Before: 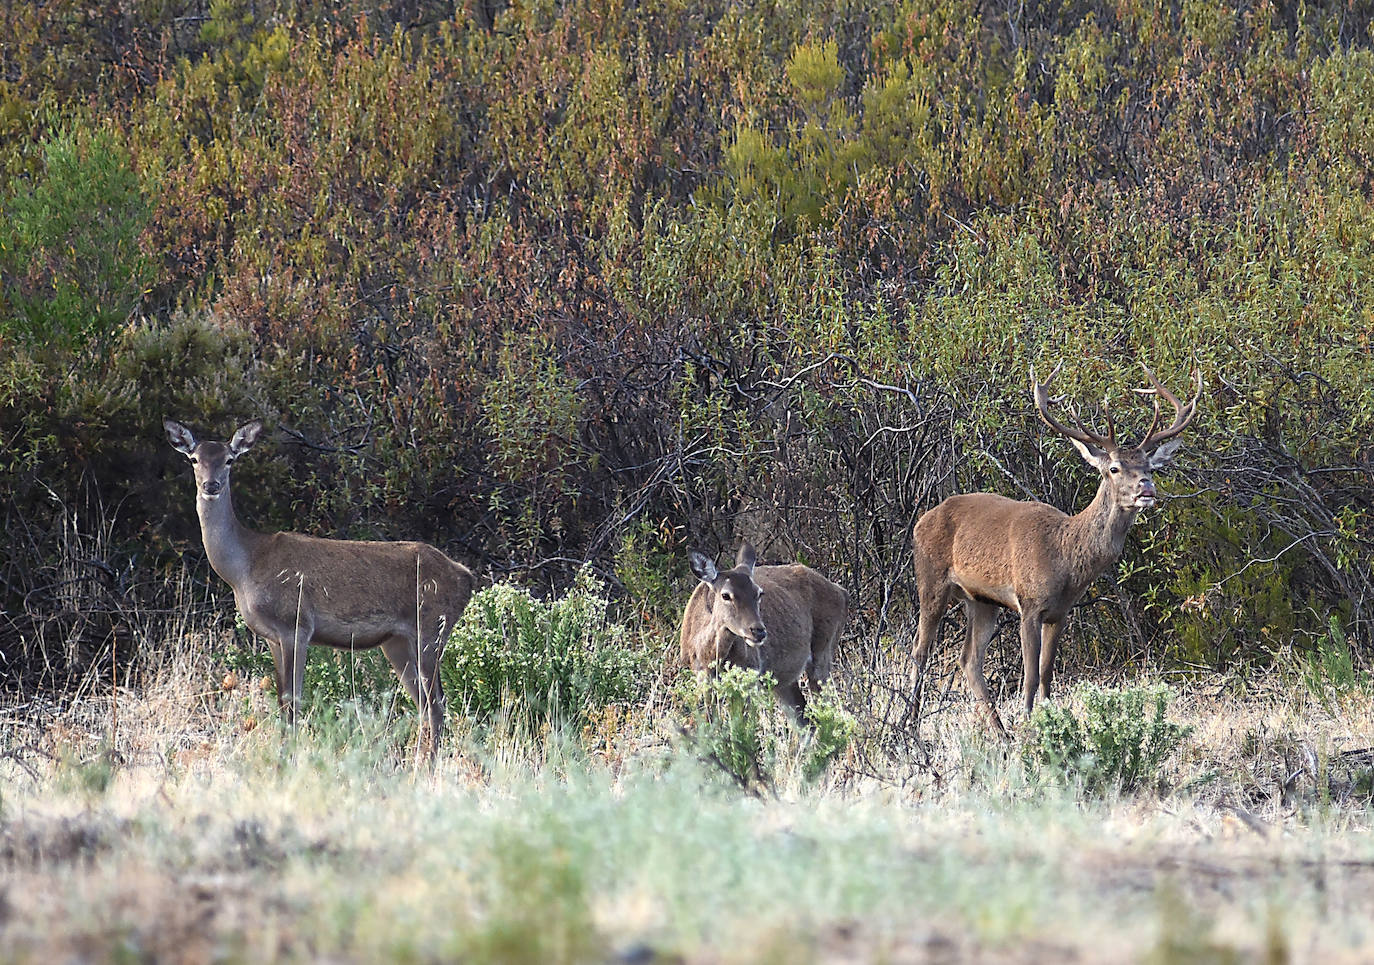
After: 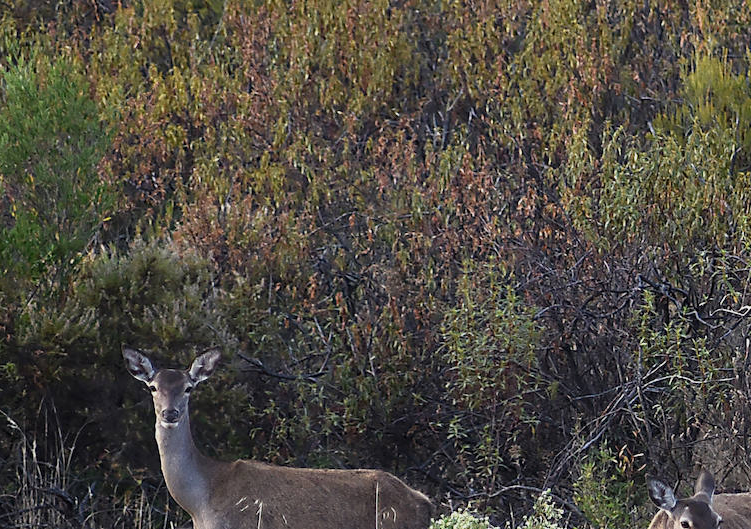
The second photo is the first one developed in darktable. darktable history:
exposure: exposure -0.242 EV, compensate highlight preservation false
crop and rotate: left 3.047%, top 7.509%, right 42.236%, bottom 37.598%
shadows and highlights: radius 334.93, shadows 63.48, highlights 6.06, compress 87.7%, highlights color adjustment 39.73%, soften with gaussian
